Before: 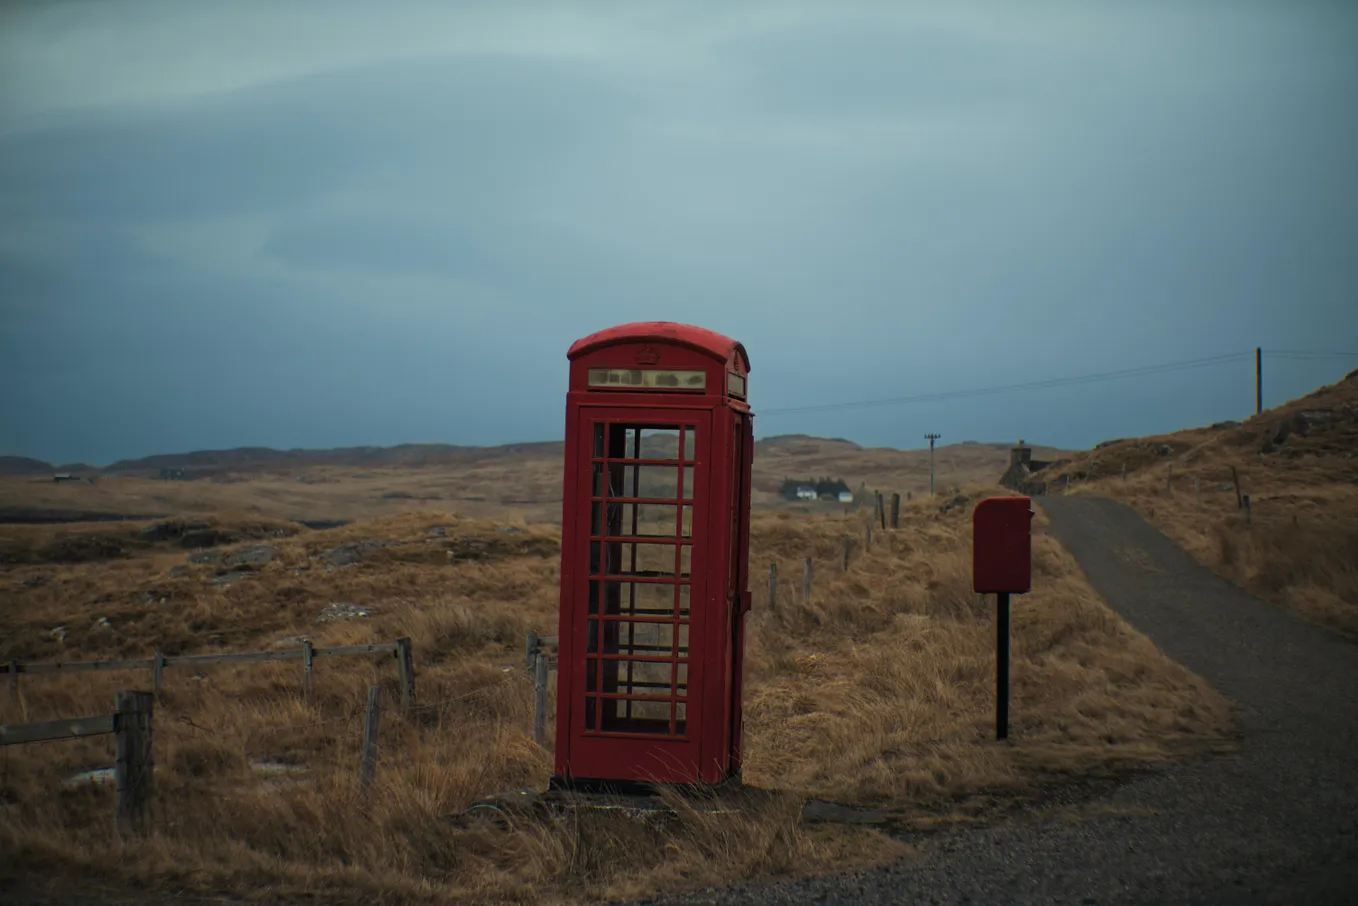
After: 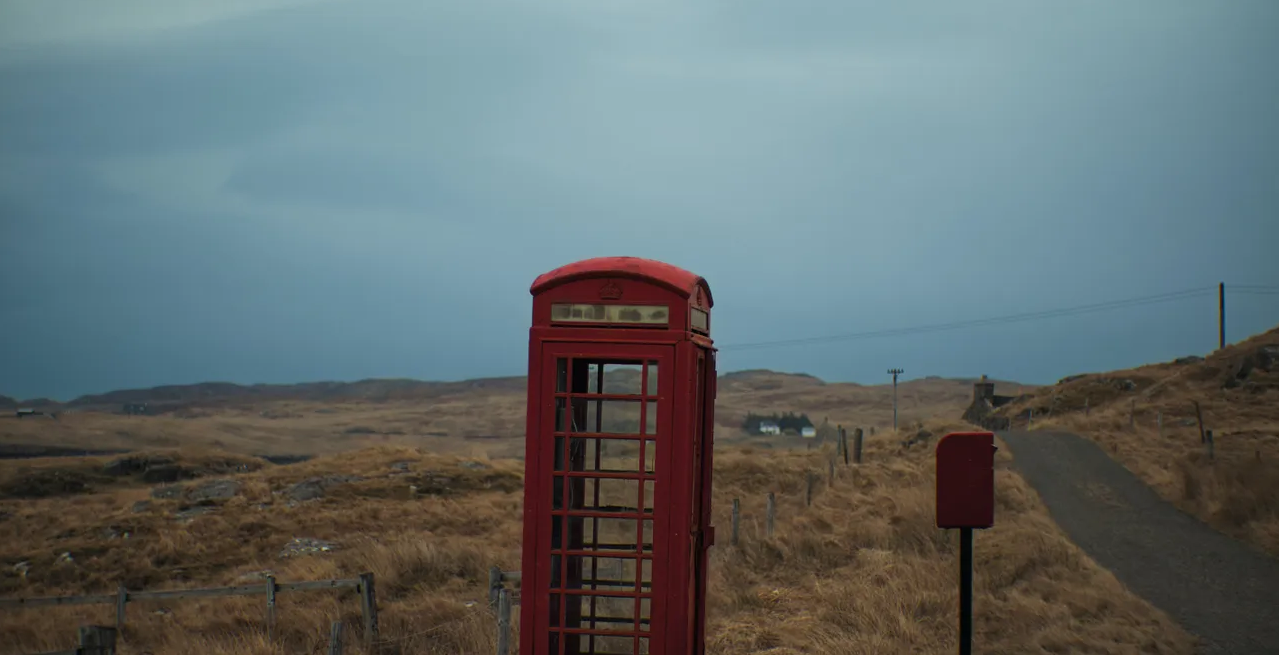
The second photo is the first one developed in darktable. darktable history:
crop: left 2.745%, top 7.269%, right 3.02%, bottom 20.363%
